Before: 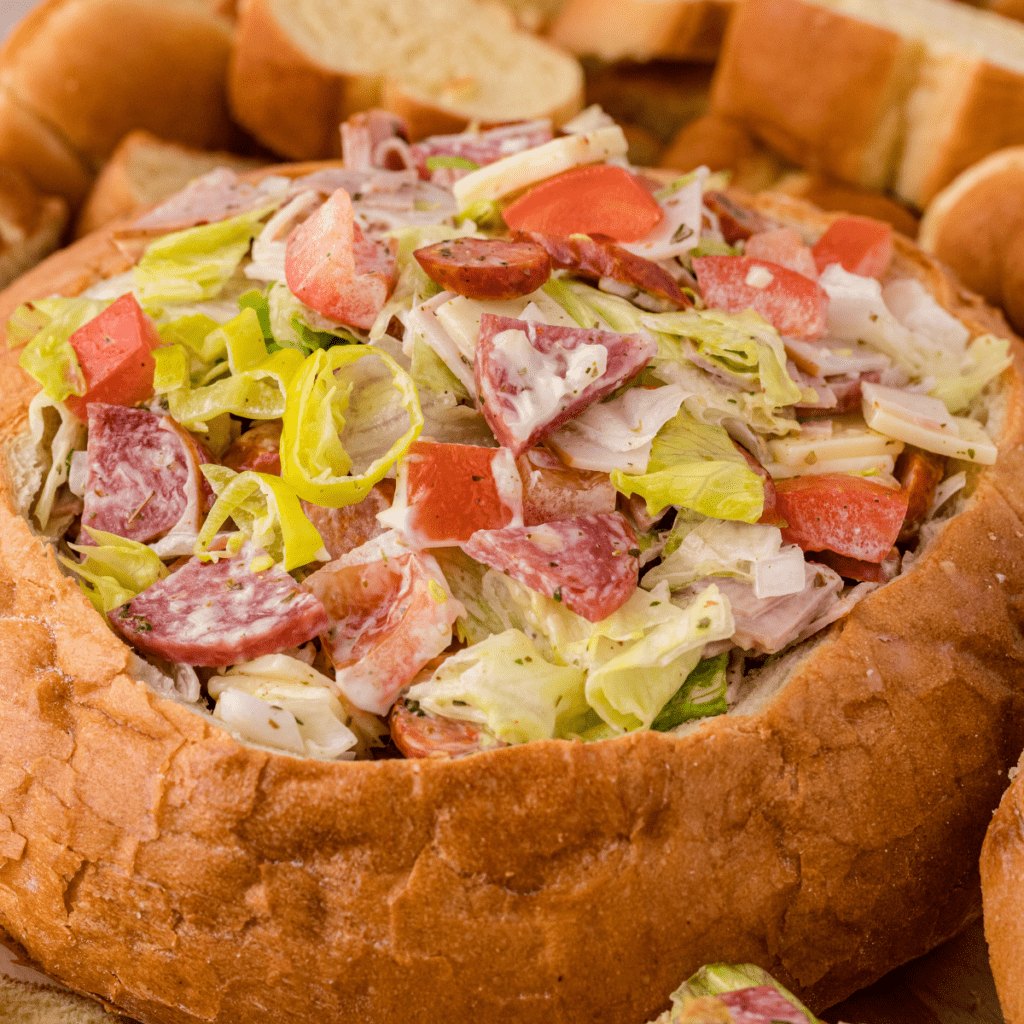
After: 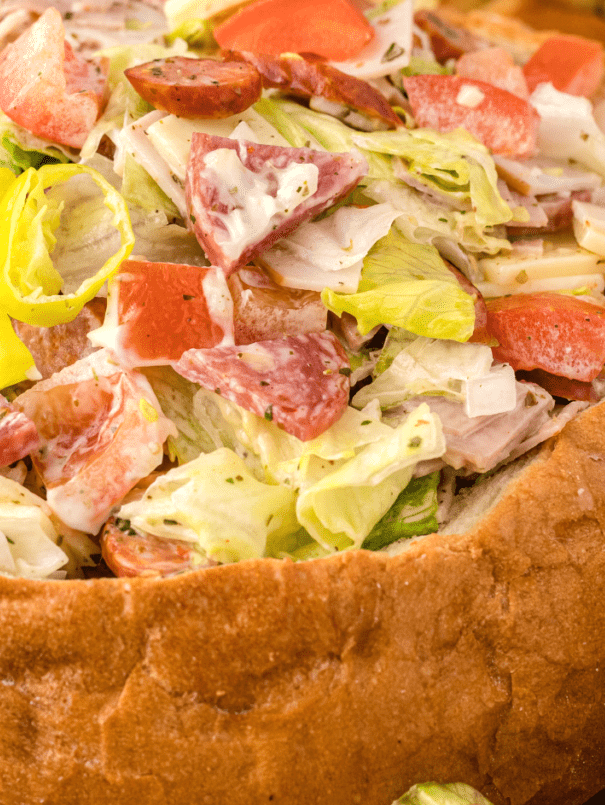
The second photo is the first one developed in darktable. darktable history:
crop and rotate: left 28.256%, top 17.734%, right 12.656%, bottom 3.573%
exposure: black level correction 0, exposure 0.5 EV, compensate highlight preservation false
color balance: mode lift, gamma, gain (sRGB), lift [1.04, 1, 1, 0.97], gamma [1.01, 1, 1, 0.97], gain [0.96, 1, 1, 0.97]
